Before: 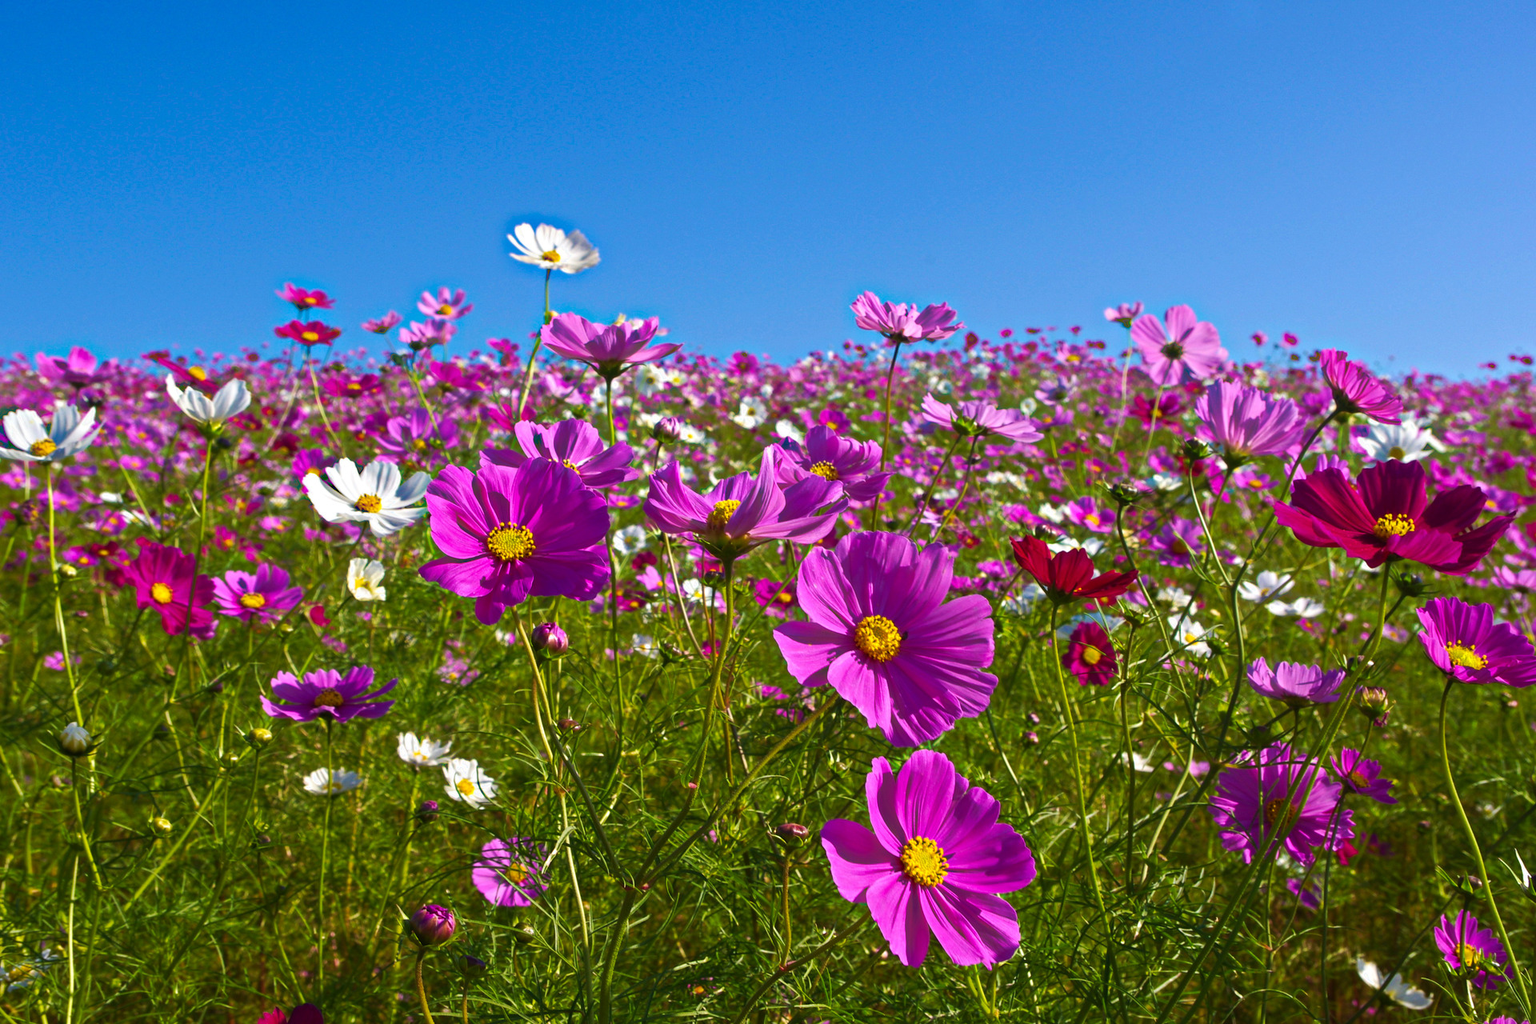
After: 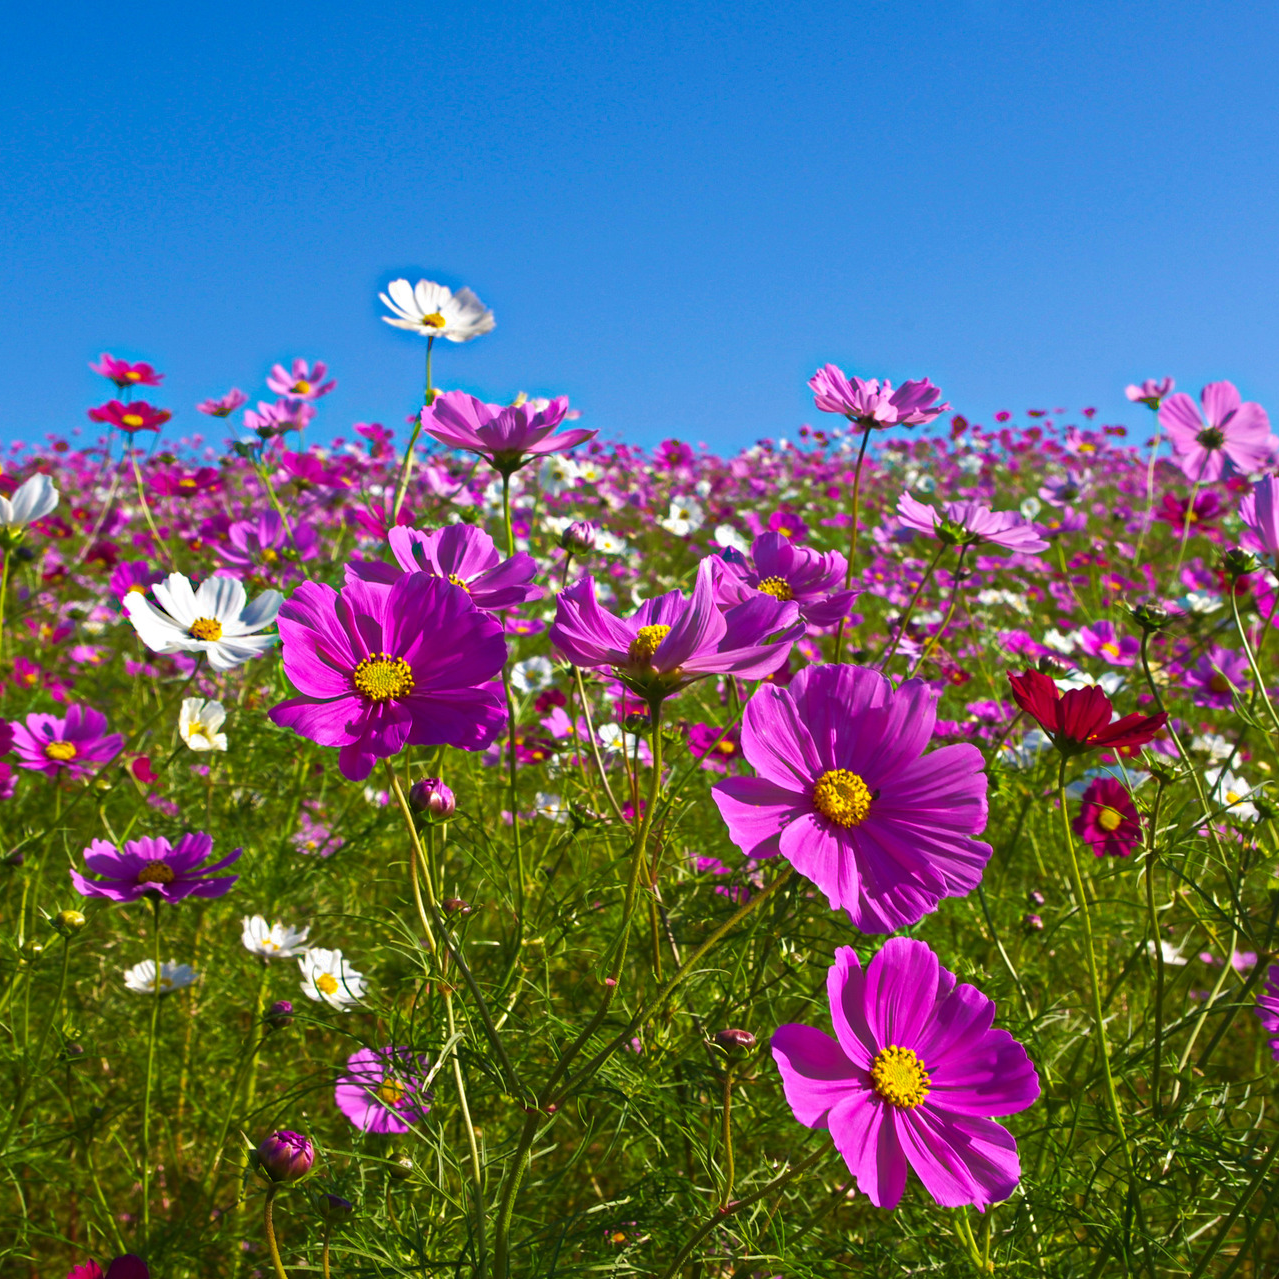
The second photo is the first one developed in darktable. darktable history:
crop and rotate: left 13.328%, right 20.054%
